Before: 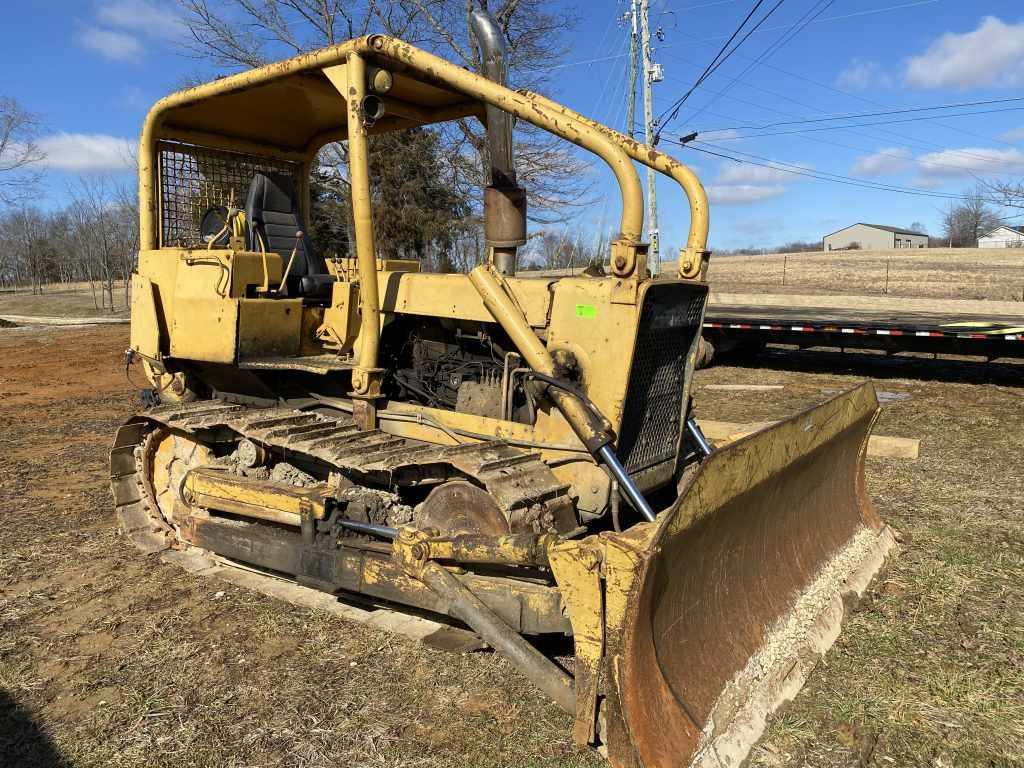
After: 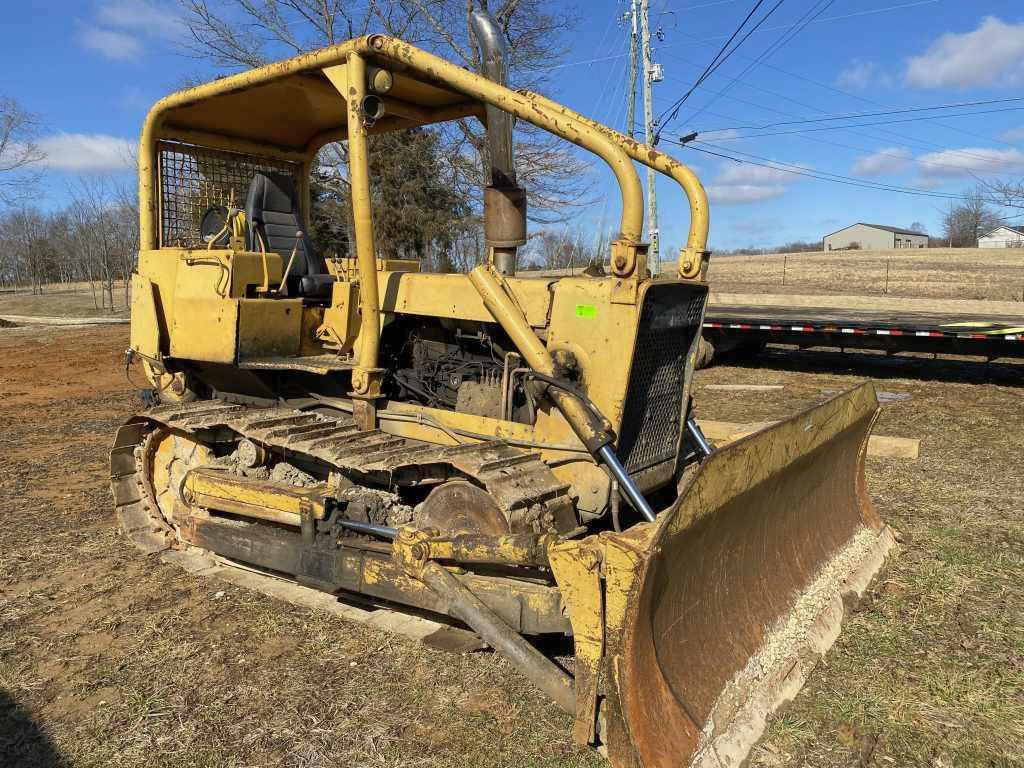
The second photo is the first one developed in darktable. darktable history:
tone curve: curves: ch0 [(0, 0) (0.003, 0.003) (0.011, 0.011) (0.025, 0.025) (0.044, 0.045) (0.069, 0.07) (0.1, 0.101) (0.136, 0.138) (0.177, 0.18) (0.224, 0.228) (0.277, 0.281) (0.335, 0.34) (0.399, 0.405) (0.468, 0.475) (0.543, 0.551) (0.623, 0.633) (0.709, 0.72) (0.801, 0.813) (0.898, 0.907) (1, 1)], preserve colors none
shadows and highlights: on, module defaults
